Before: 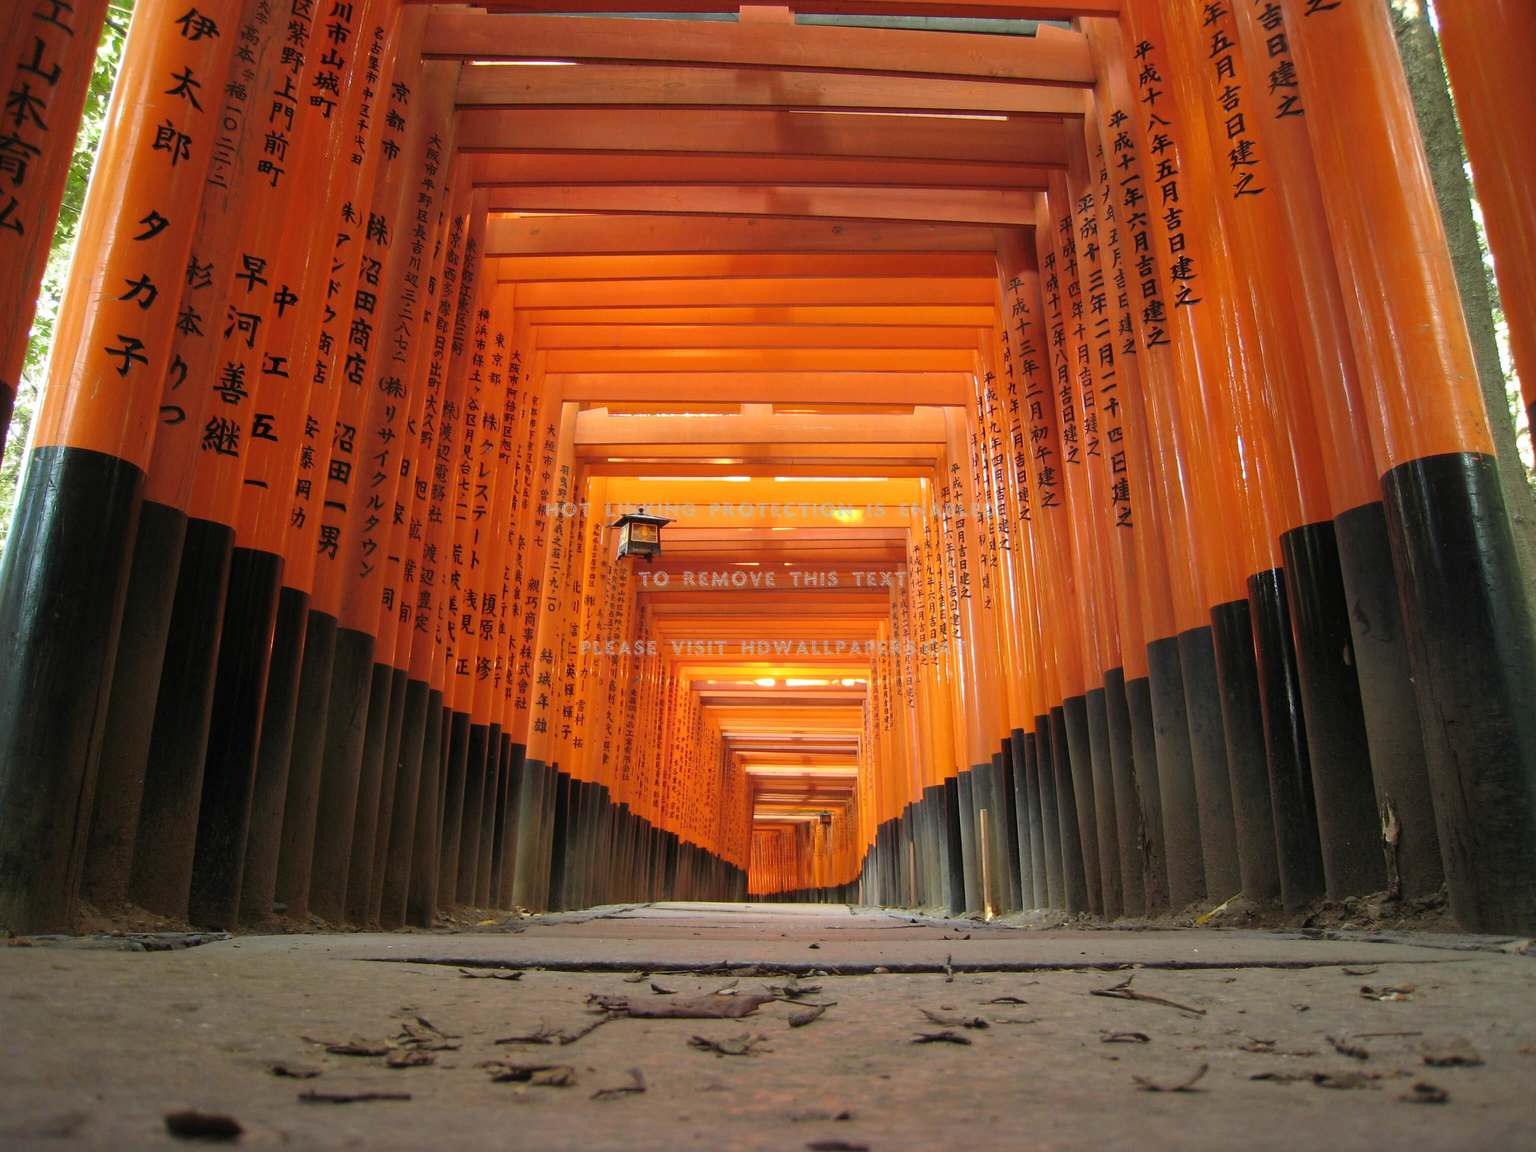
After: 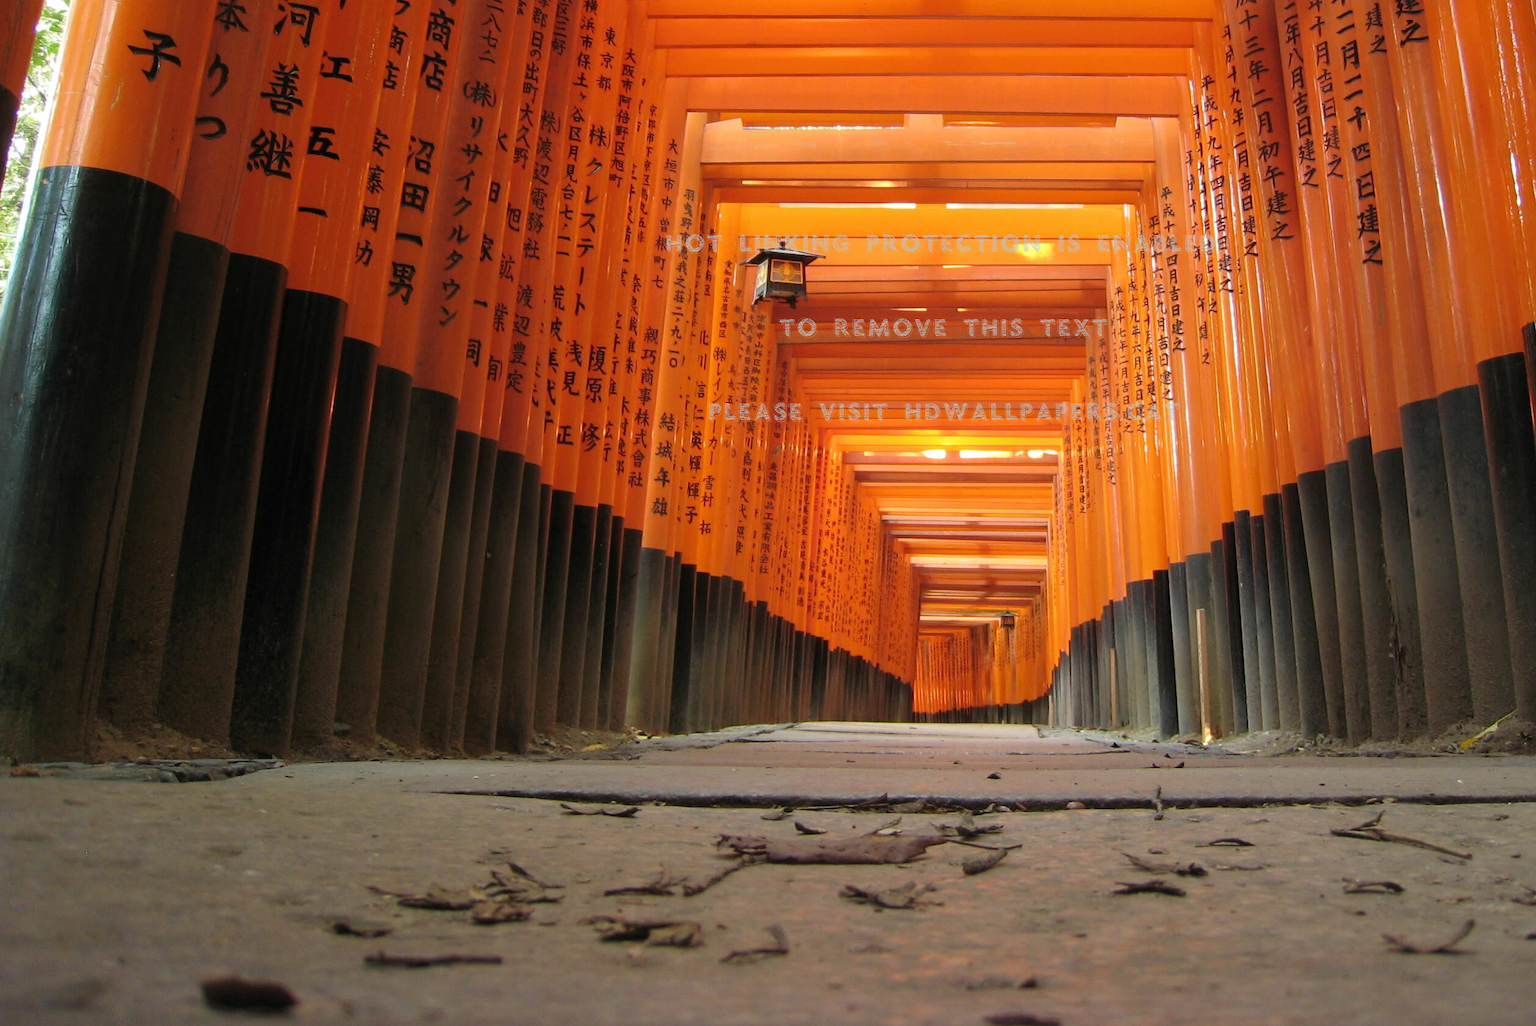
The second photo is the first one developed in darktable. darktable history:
crop: top 26.979%, right 18.042%
